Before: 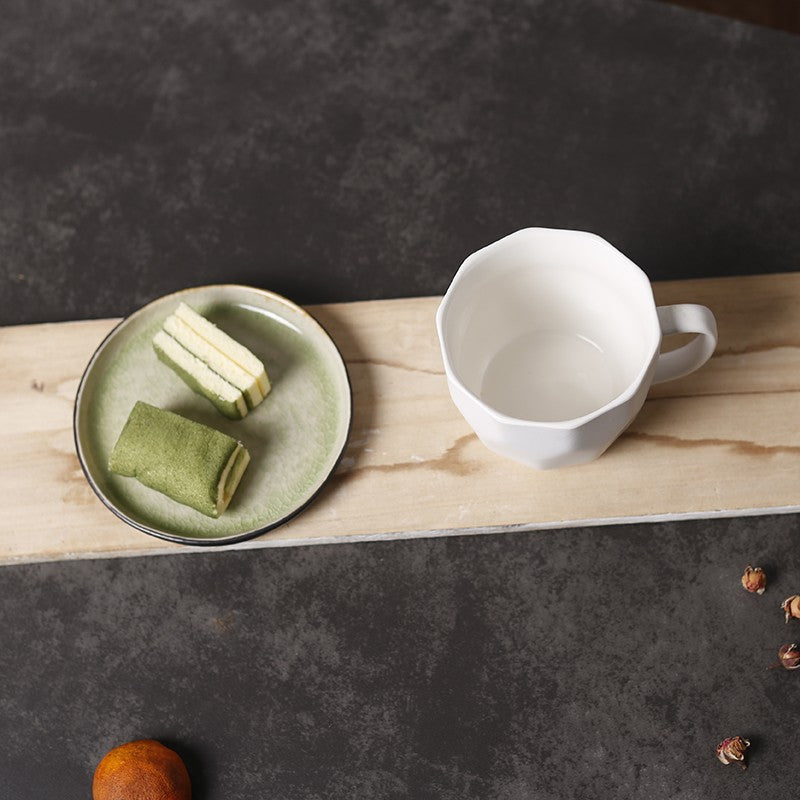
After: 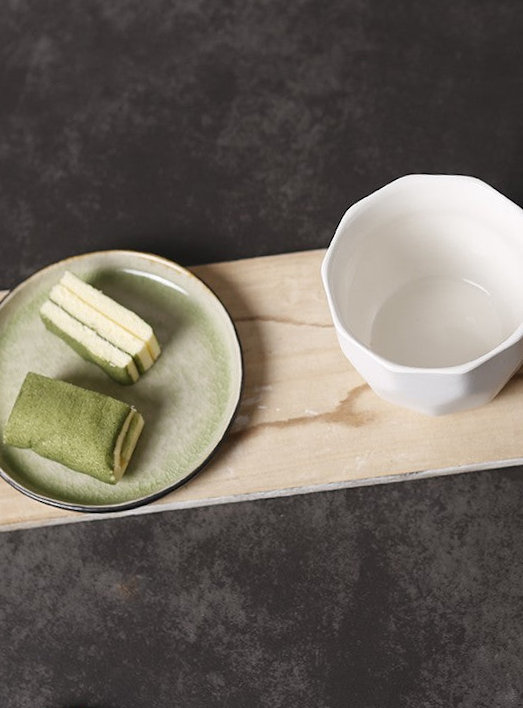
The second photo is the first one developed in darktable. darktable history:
crop and rotate: left 13.342%, right 19.991%
rotate and perspective: rotation -3.52°, crop left 0.036, crop right 0.964, crop top 0.081, crop bottom 0.919
